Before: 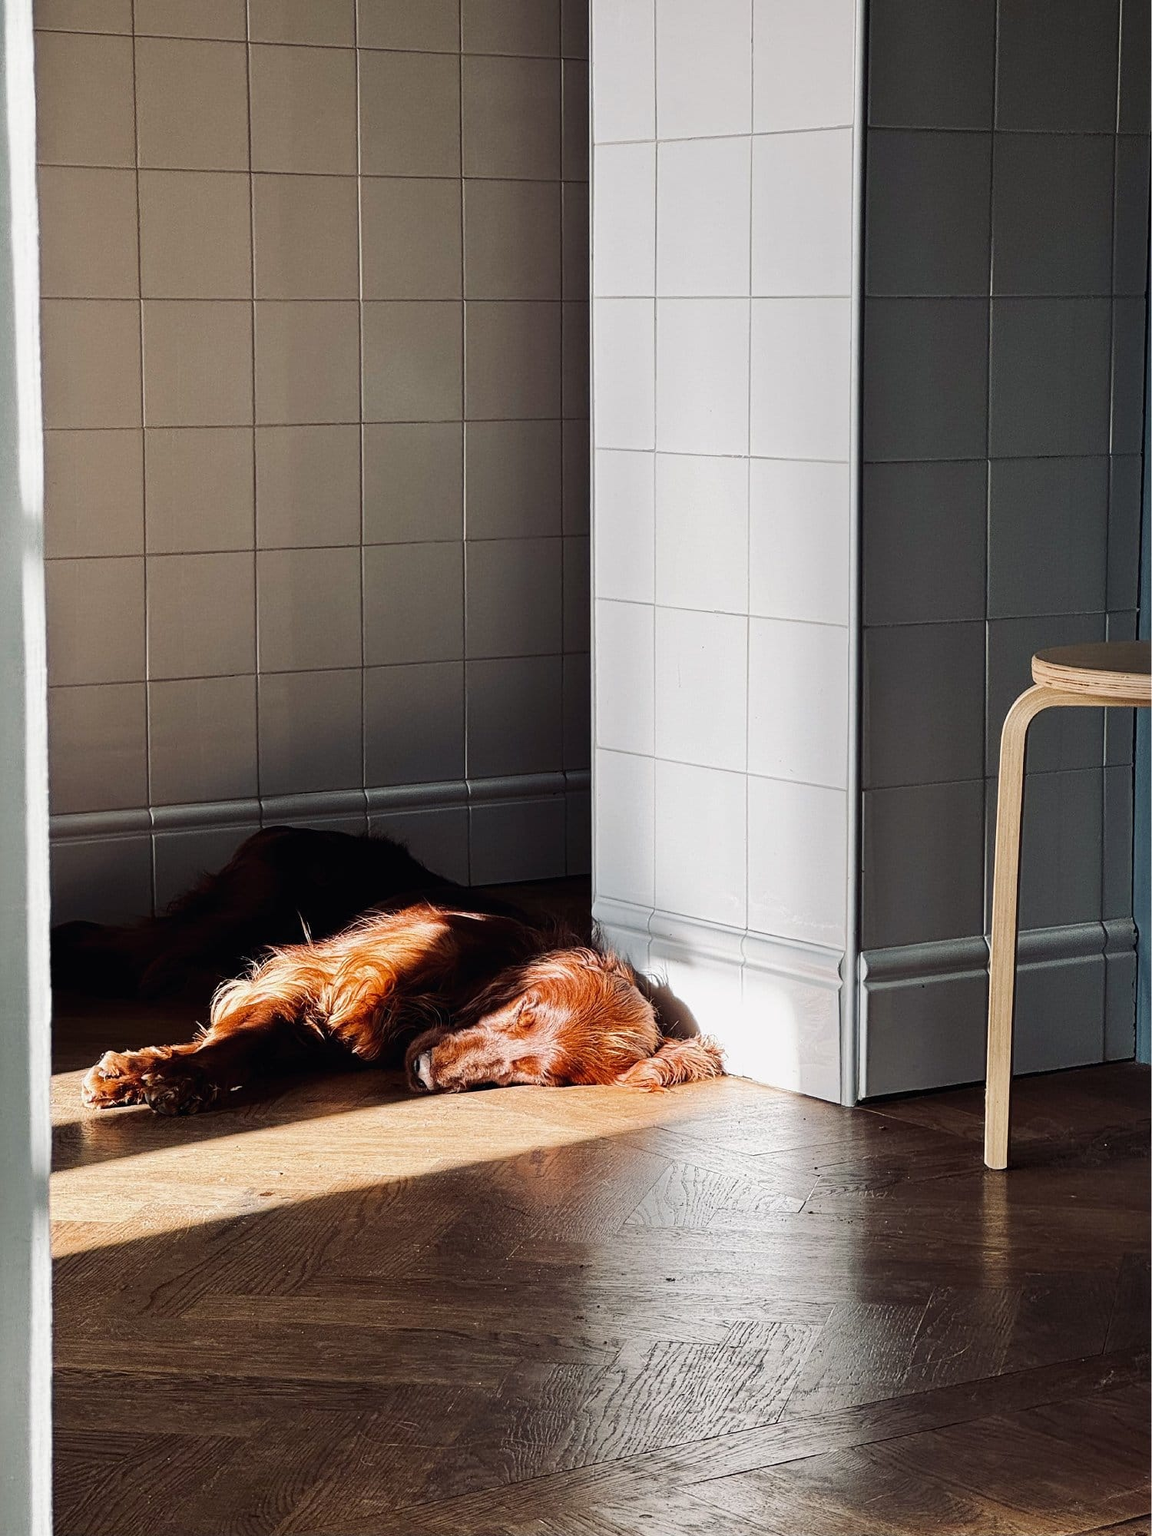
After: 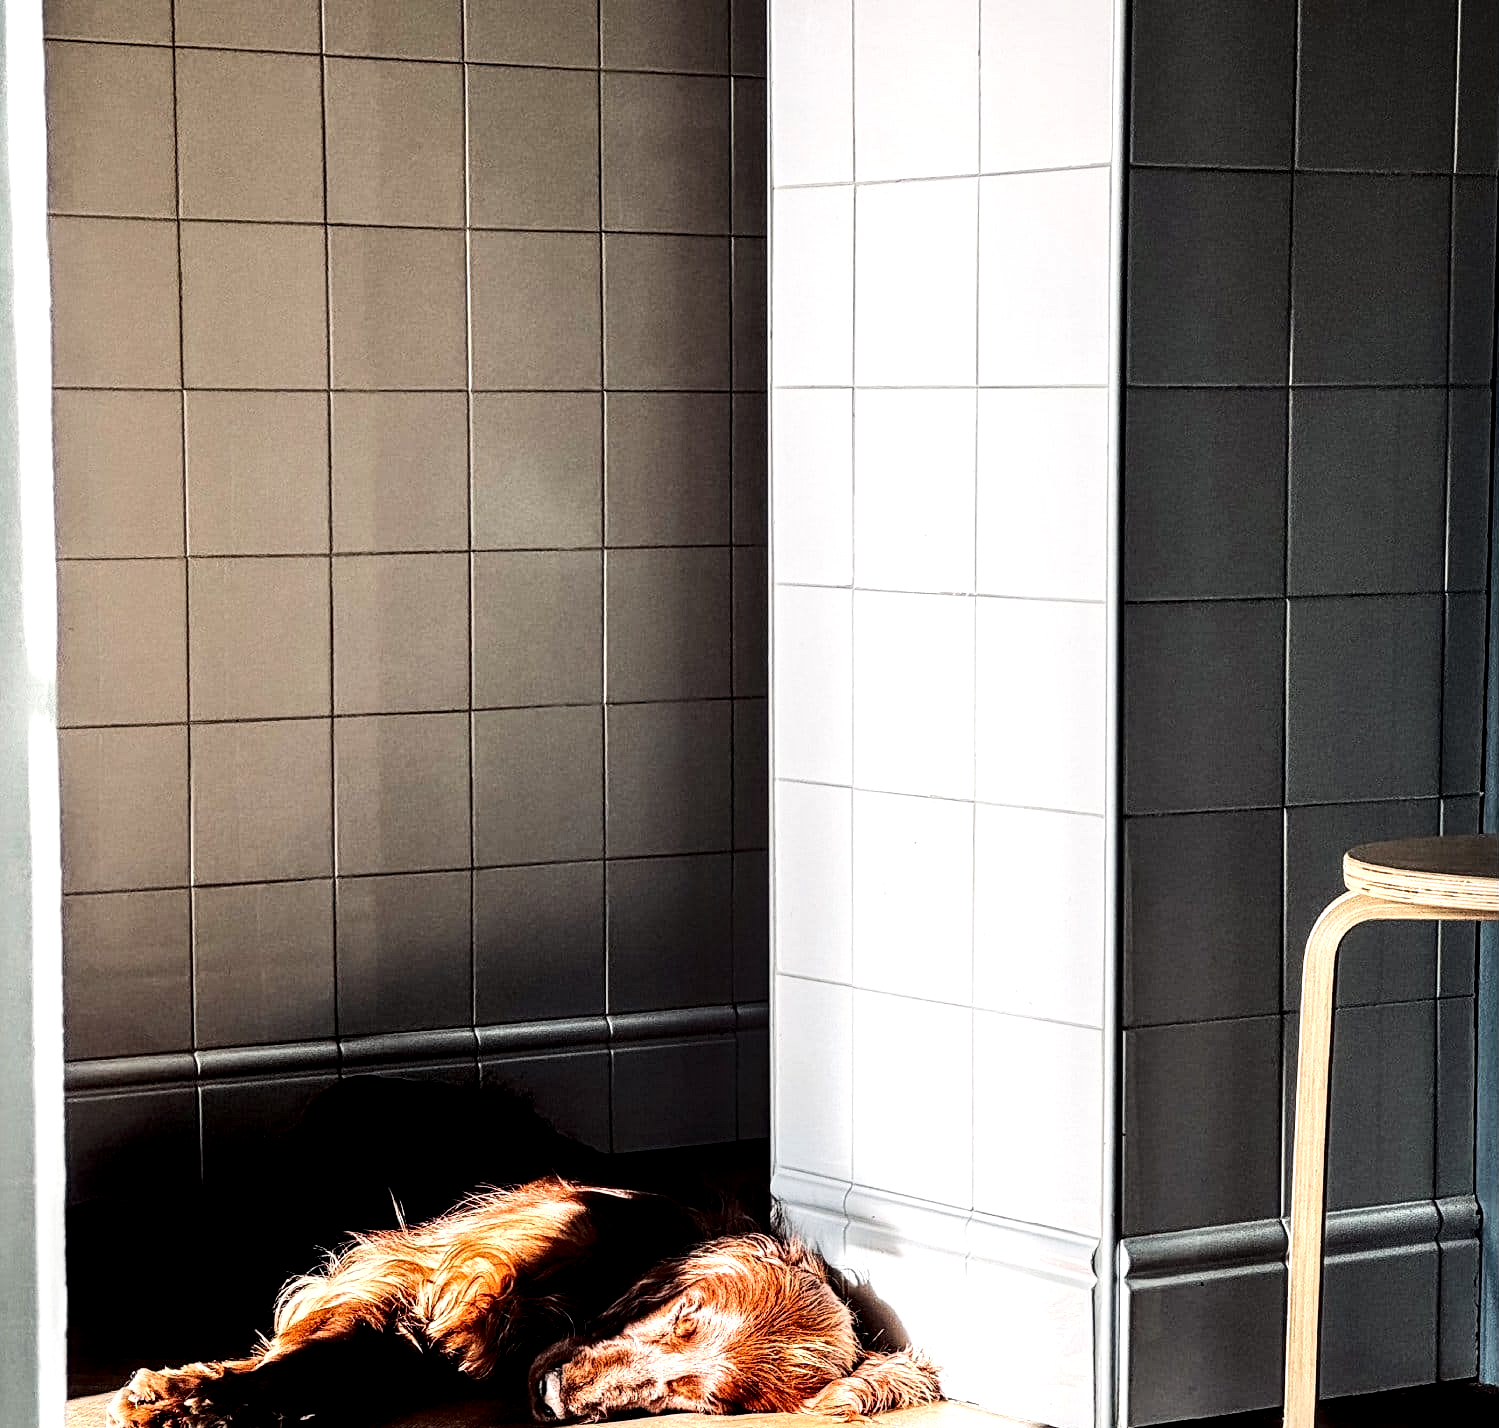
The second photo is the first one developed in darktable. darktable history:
base curve: curves: ch0 [(0, 0) (0.032, 0.025) (0.121, 0.166) (0.206, 0.329) (0.605, 0.79) (1, 1)]
local contrast: highlights 81%, shadows 58%, detail 175%, midtone range 0.605
crop: right 0%, bottom 28.596%
